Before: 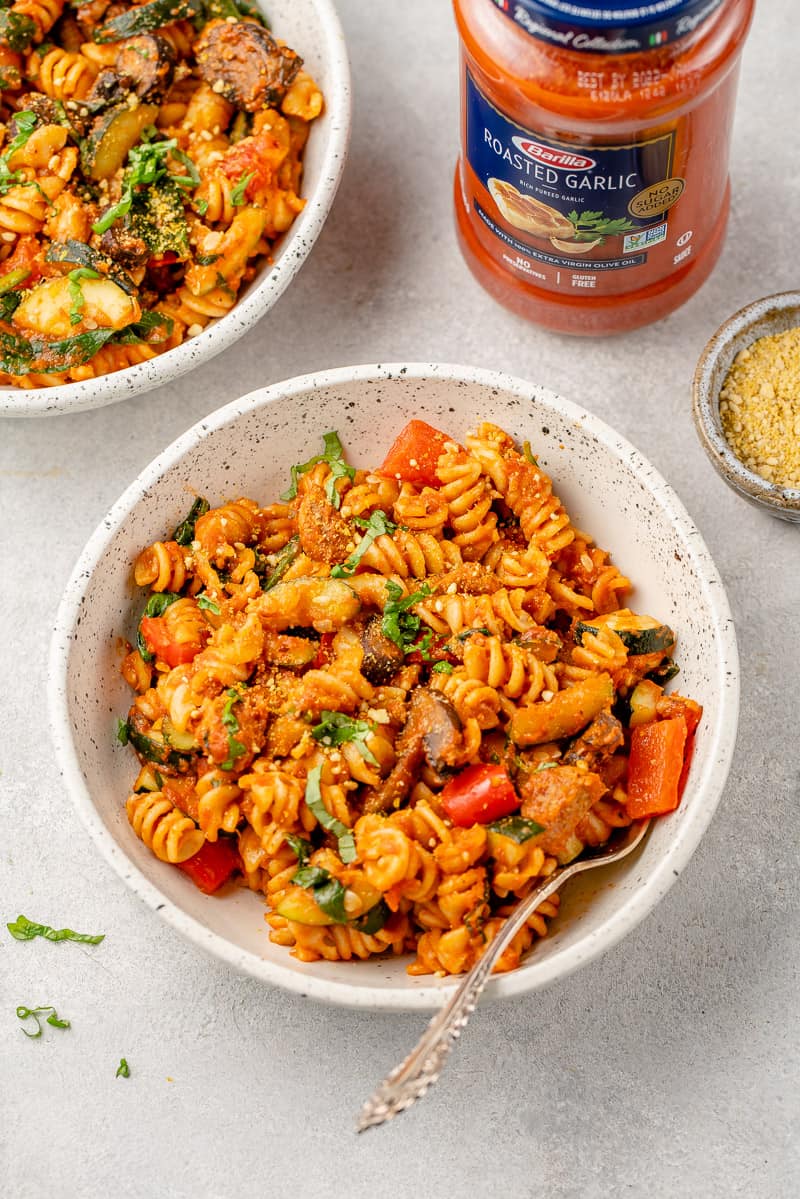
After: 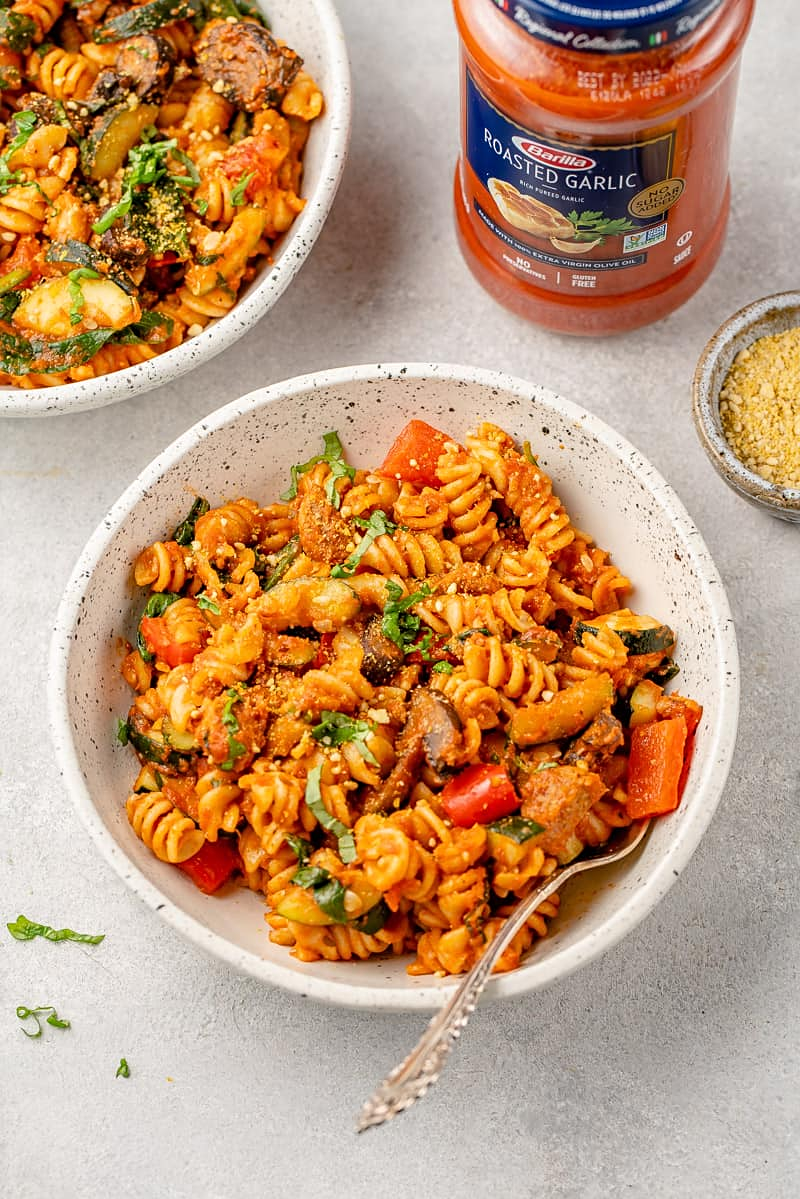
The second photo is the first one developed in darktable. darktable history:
sharpen: amount 0.205
tone equalizer: on, module defaults
